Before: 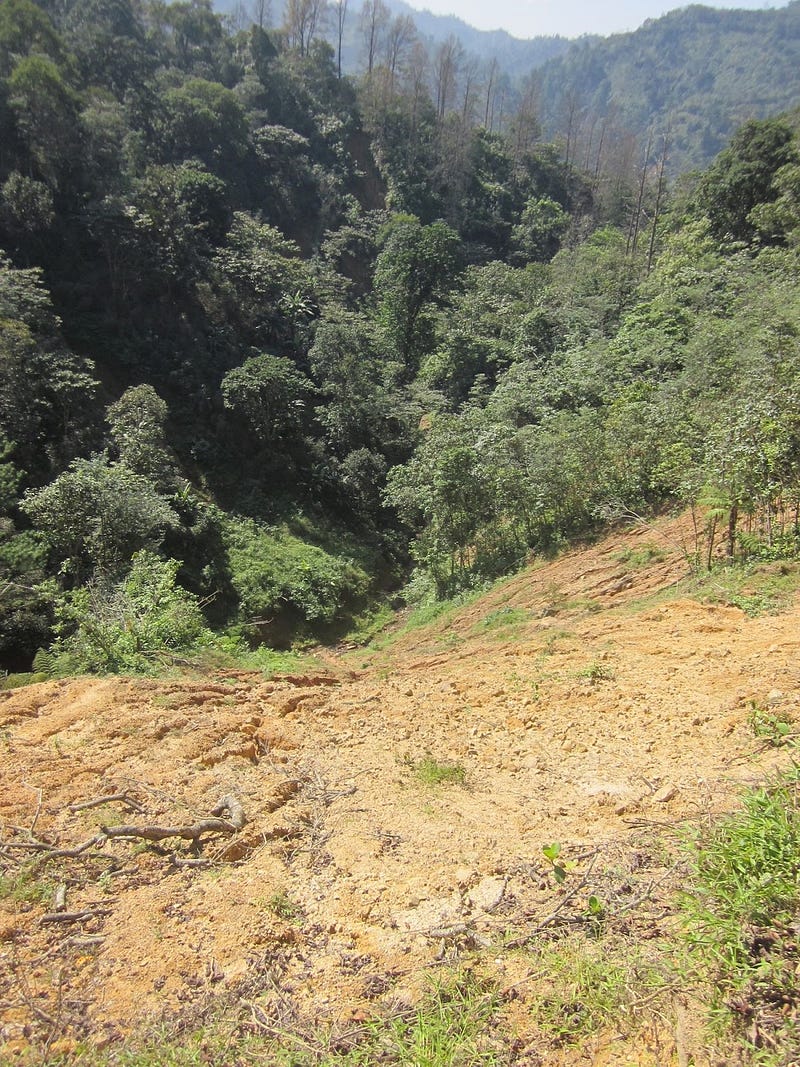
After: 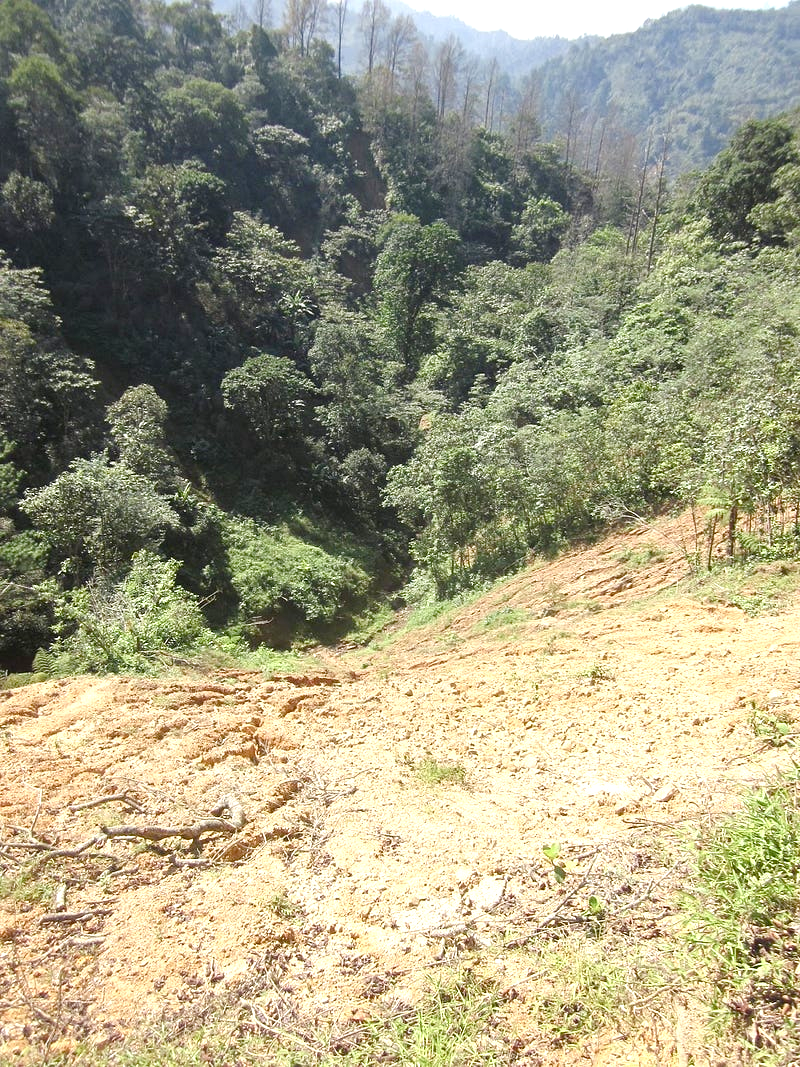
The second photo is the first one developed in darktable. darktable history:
color balance rgb: highlights gain › luminance 18.036%, perceptual saturation grading › global saturation 20%, perceptual saturation grading › highlights -49.934%, perceptual saturation grading › shadows 23.965%
exposure: exposure 0.496 EV, compensate highlight preservation false
